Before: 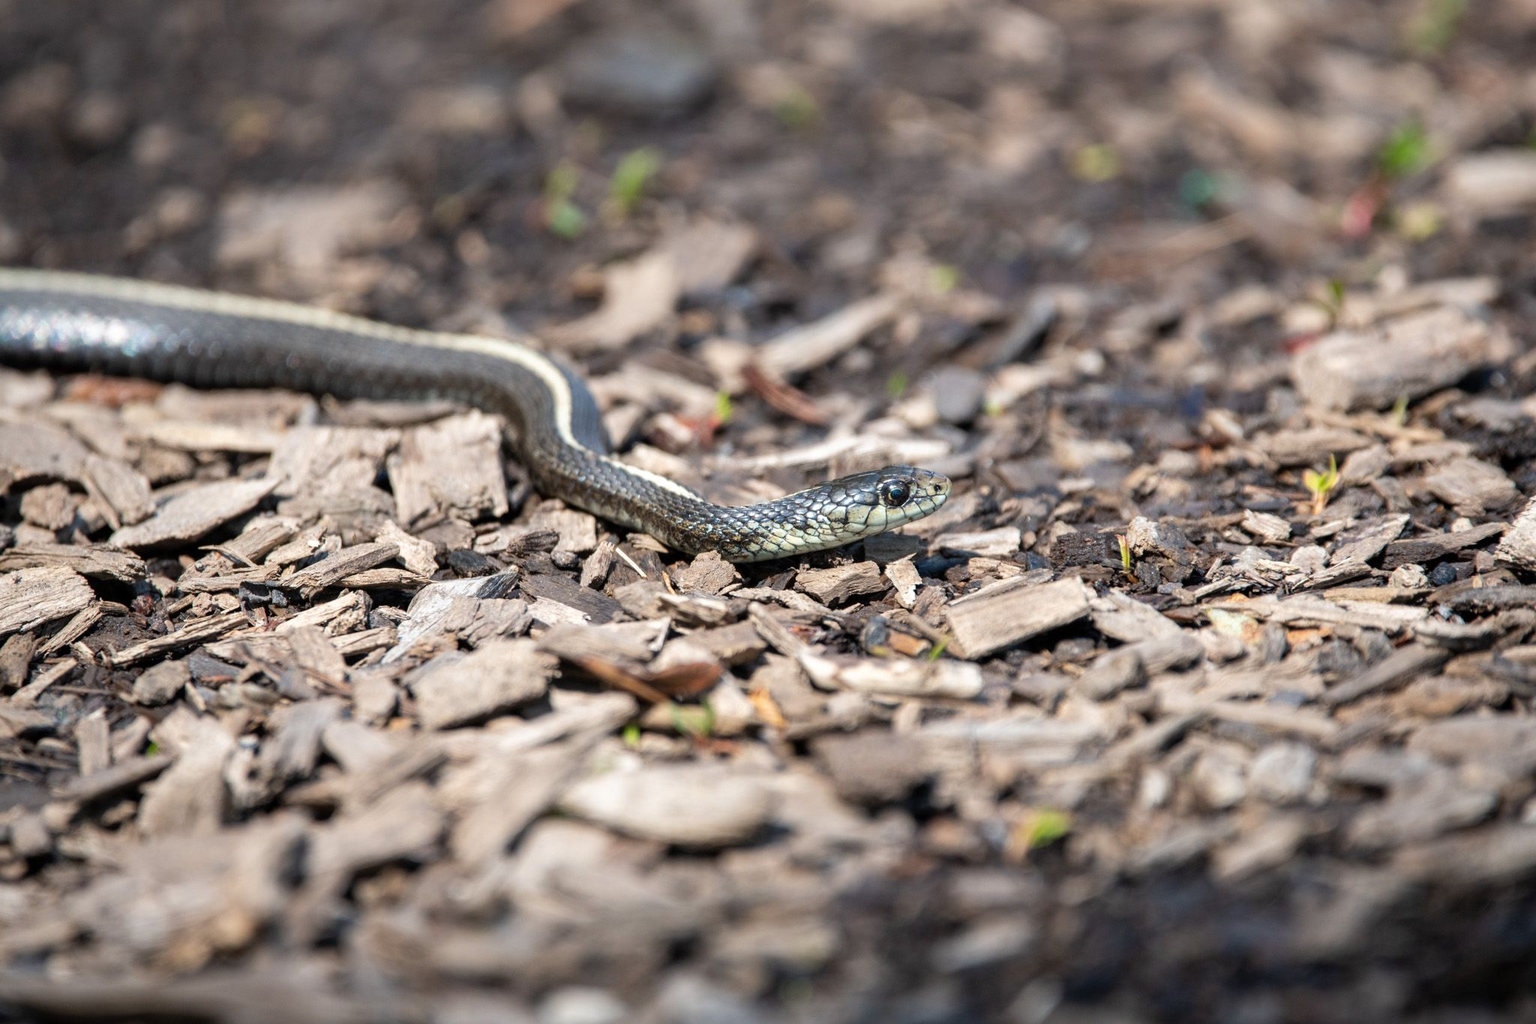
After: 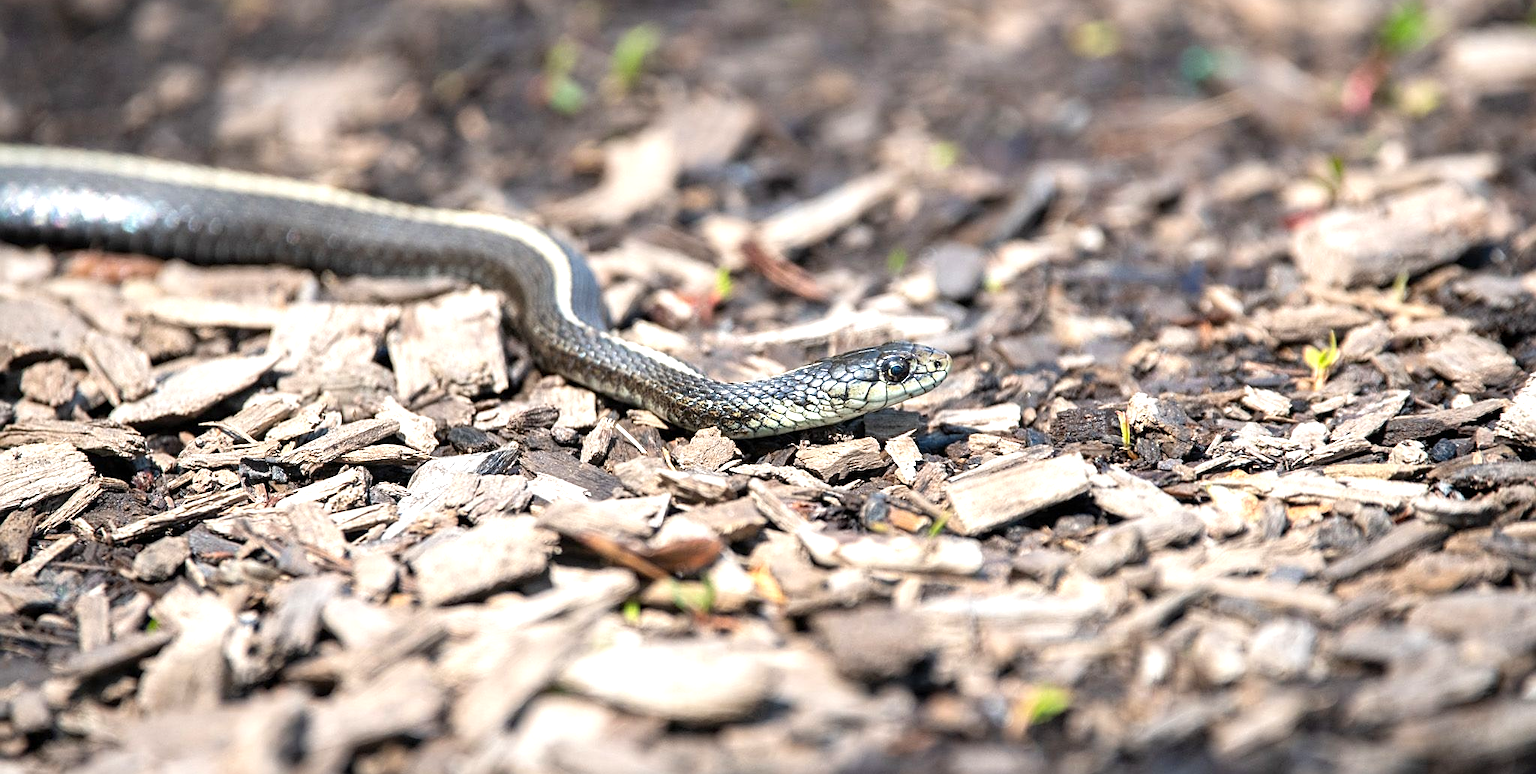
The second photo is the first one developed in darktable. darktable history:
crop and rotate: top 12.151%, bottom 12.186%
sharpen: on, module defaults
exposure: exposure 0.603 EV, compensate highlight preservation false
levels: black 0.04%, levels [0, 0.492, 0.984]
